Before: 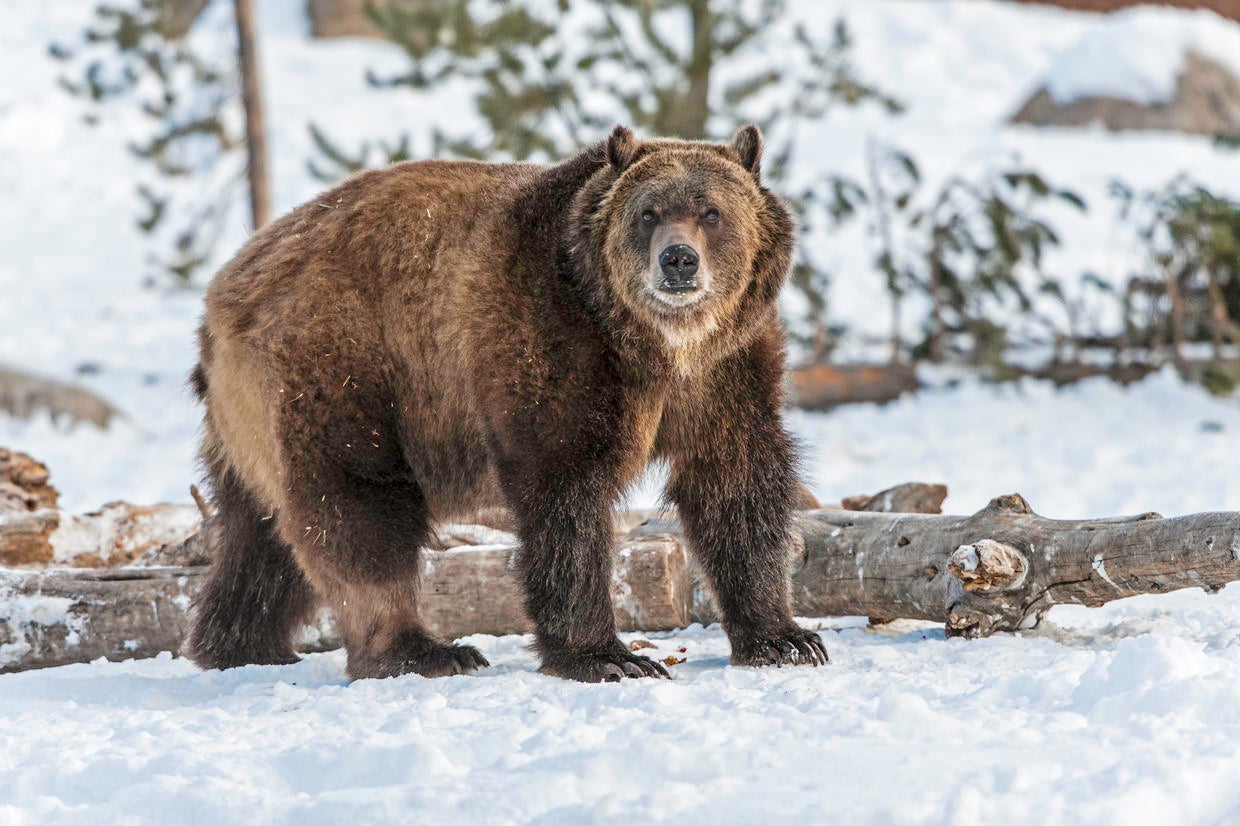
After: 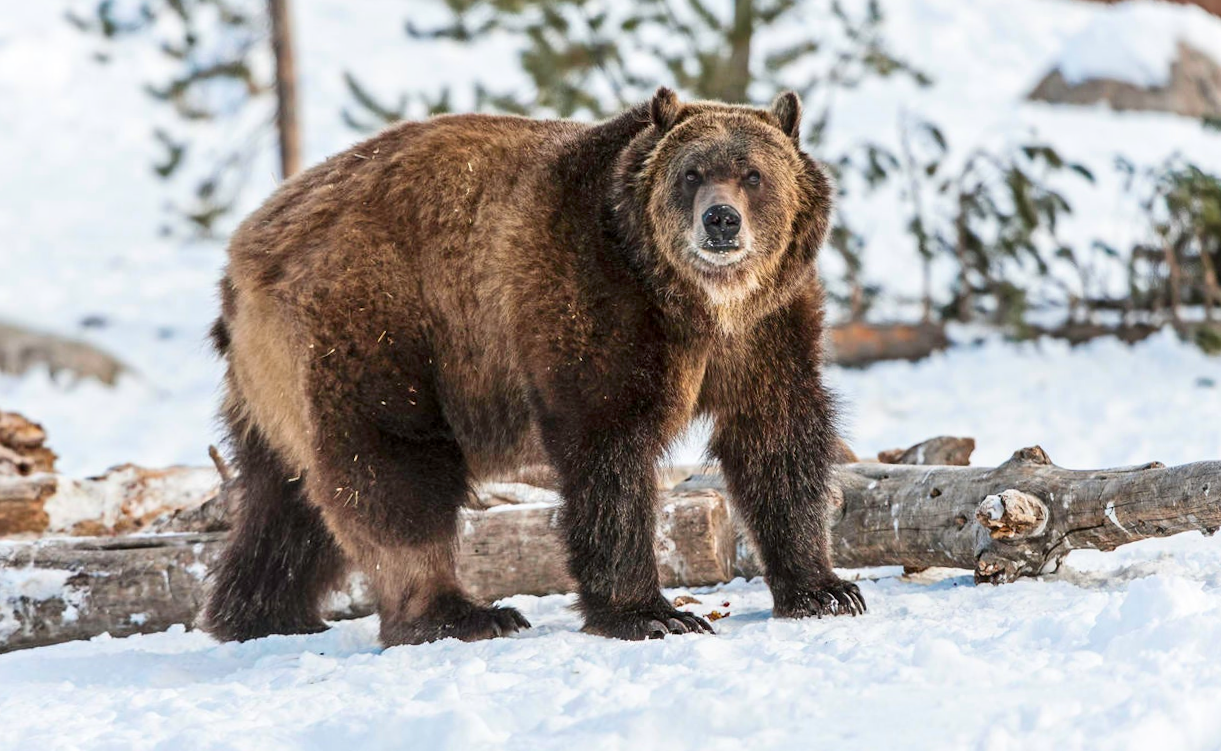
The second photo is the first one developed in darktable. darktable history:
contrast brightness saturation: contrast 0.15, brightness -0.01, saturation 0.1
rotate and perspective: rotation -0.013°, lens shift (vertical) -0.027, lens shift (horizontal) 0.178, crop left 0.016, crop right 0.989, crop top 0.082, crop bottom 0.918
exposure: compensate highlight preservation false
